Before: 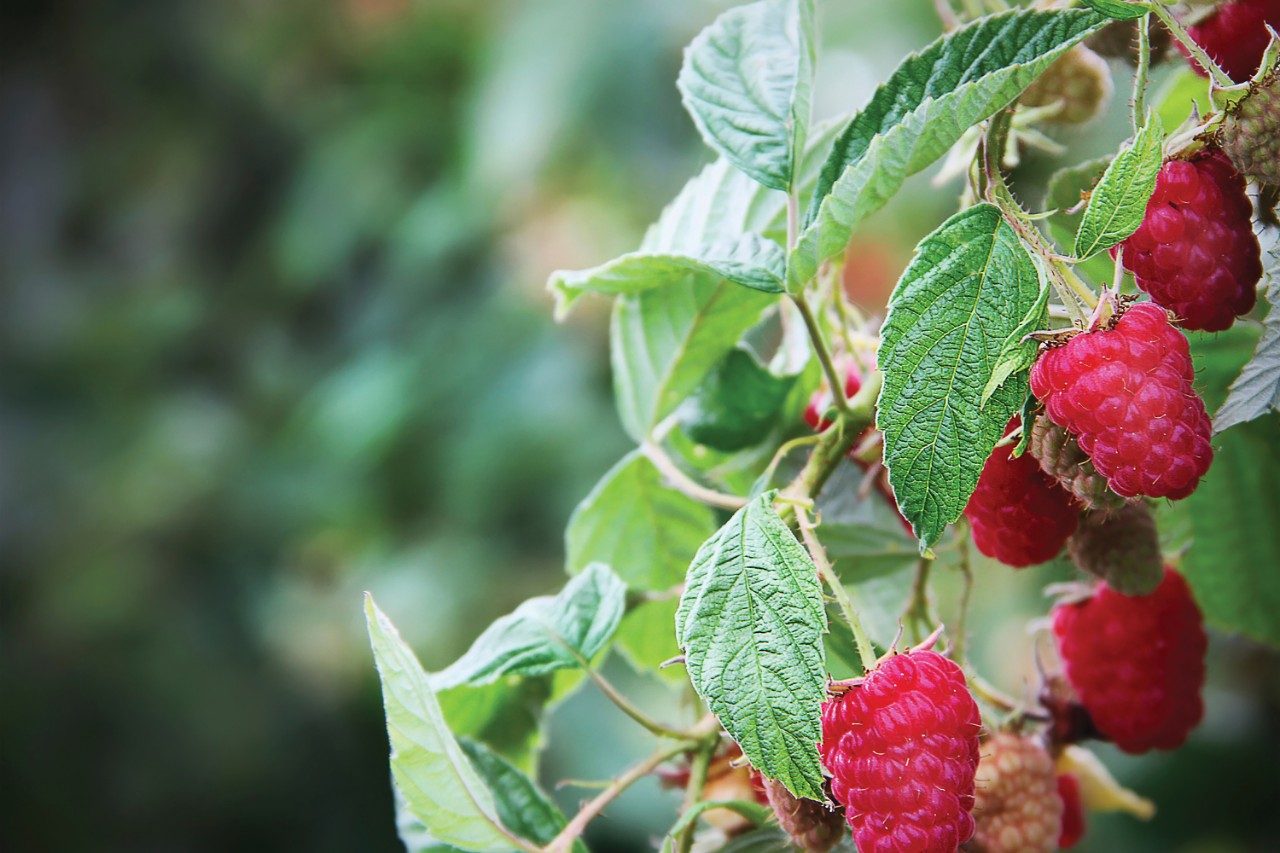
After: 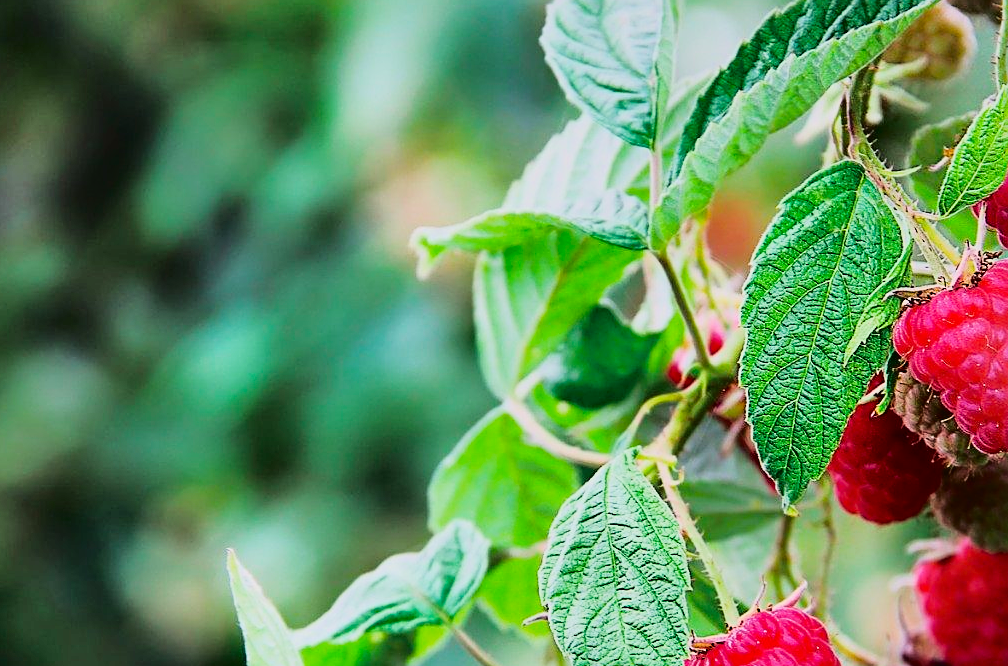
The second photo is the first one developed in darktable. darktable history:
crop and rotate: left 10.77%, top 5.1%, right 10.41%, bottom 16.76%
filmic rgb: black relative exposure -7.5 EV, white relative exposure 5 EV, hardness 3.31, contrast 1.3, contrast in shadows safe
contrast brightness saturation: saturation 0.1
tone curve: curves: ch0 [(0, 0.013) (0.117, 0.081) (0.257, 0.259) (0.408, 0.45) (0.611, 0.64) (0.81, 0.857) (1, 1)]; ch1 [(0, 0) (0.287, 0.198) (0.501, 0.506) (0.56, 0.584) (0.715, 0.741) (0.976, 0.992)]; ch2 [(0, 0) (0.369, 0.362) (0.5, 0.5) (0.537, 0.547) (0.59, 0.603) (0.681, 0.754) (1, 1)], color space Lab, independent channels, preserve colors none
sharpen: on, module defaults
shadows and highlights: soften with gaussian
